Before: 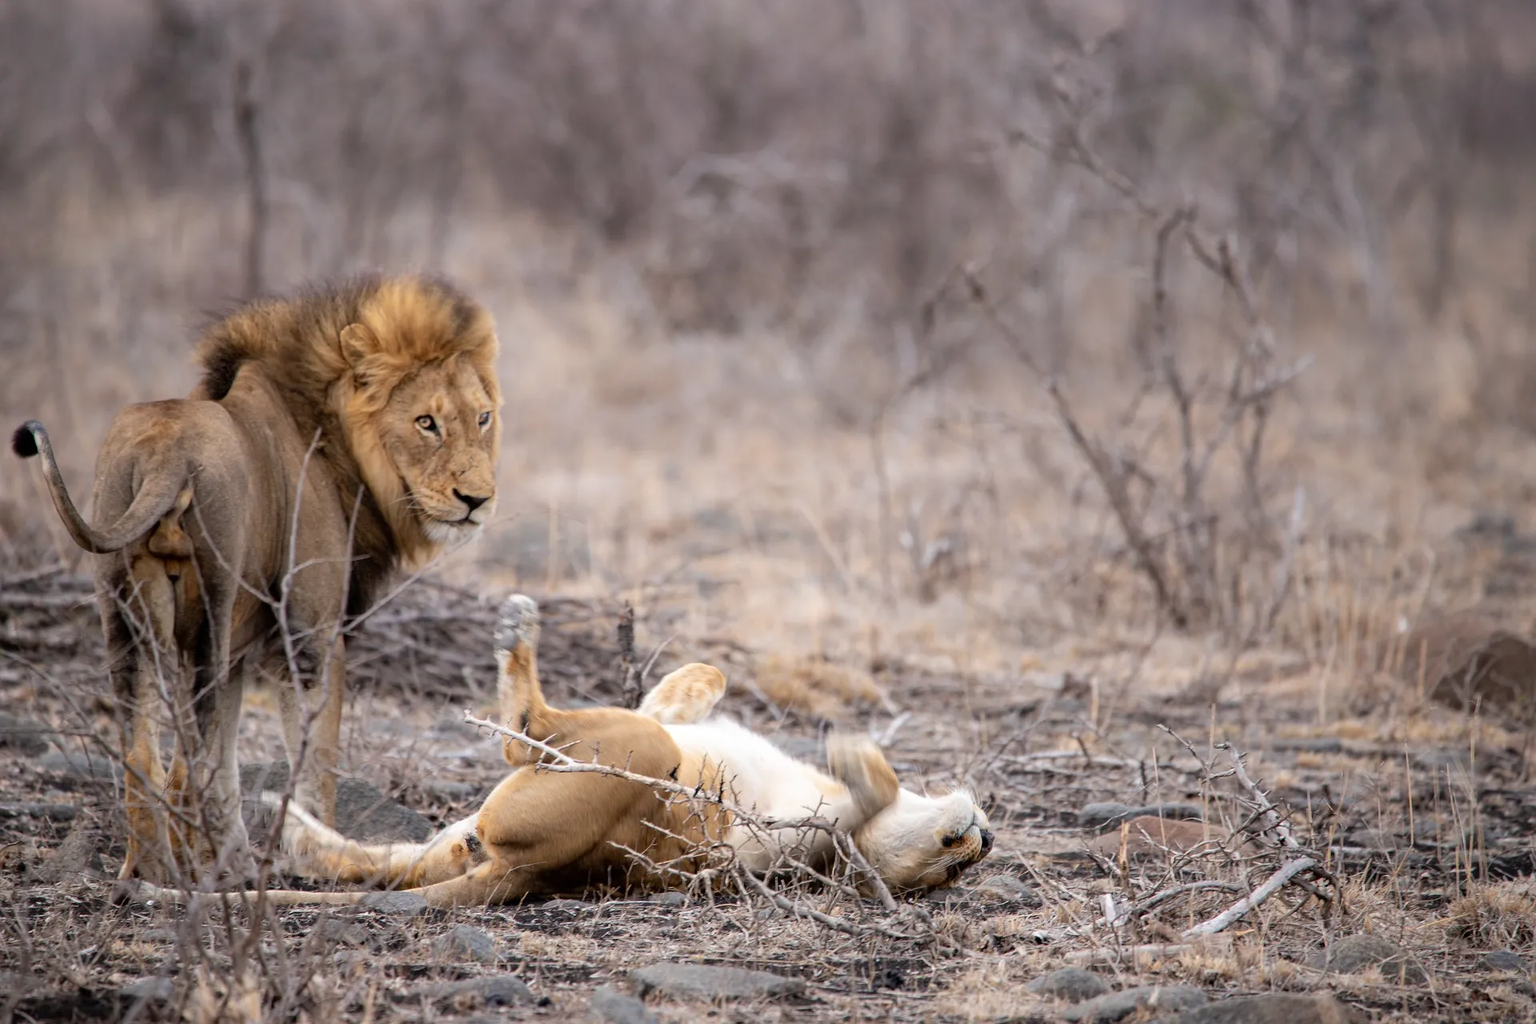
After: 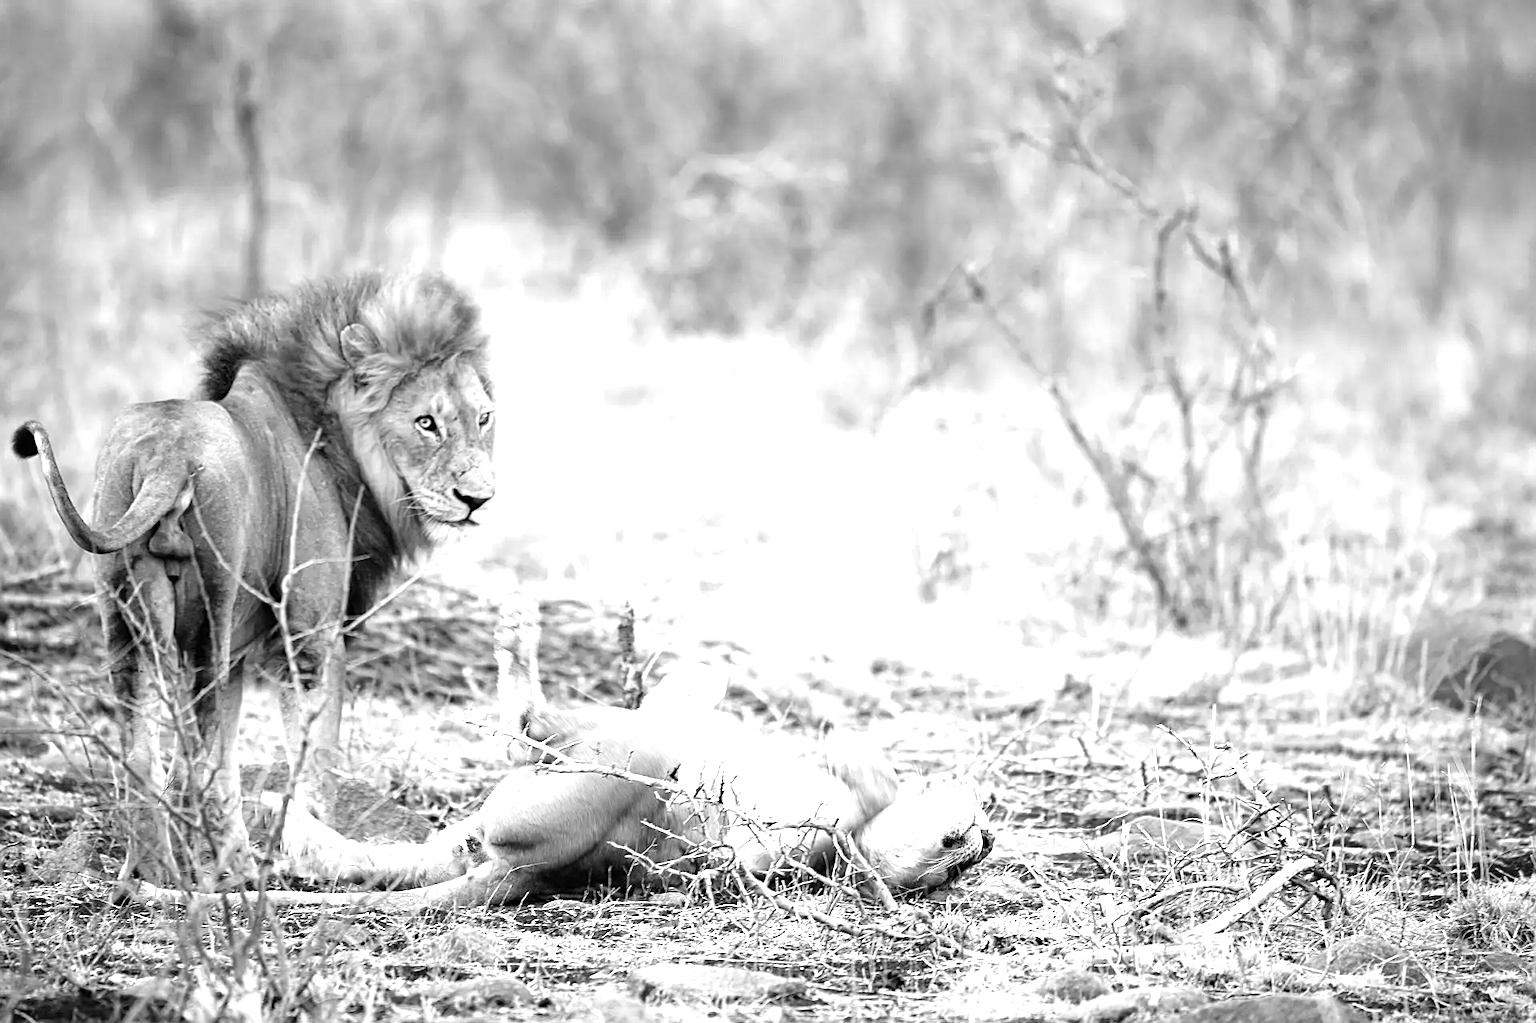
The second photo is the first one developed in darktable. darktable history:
monochrome: on, module defaults
color correction: saturation 3
color balance: lift [1, 1.001, 0.999, 1.001], gamma [1, 1.004, 1.007, 0.993], gain [1, 0.991, 0.987, 1.013], contrast 7.5%, contrast fulcrum 10%, output saturation 115%
contrast brightness saturation: contrast 0.05
exposure: black level correction 0, exposure 1.388 EV, compensate exposure bias true, compensate highlight preservation false
sharpen: on, module defaults
